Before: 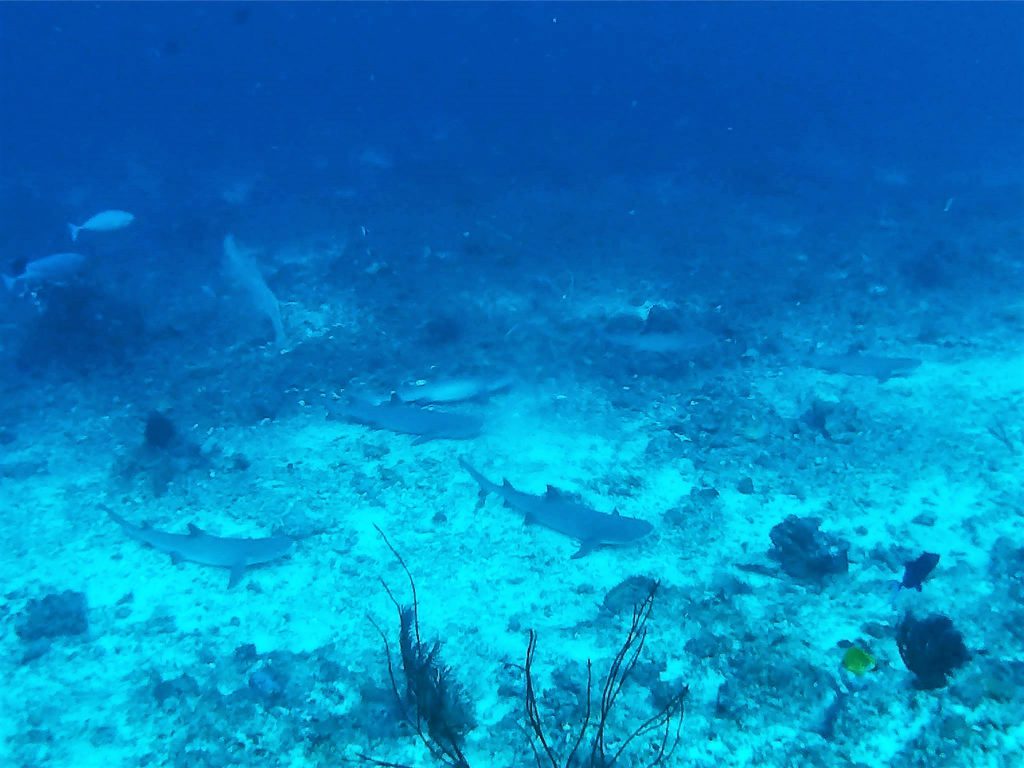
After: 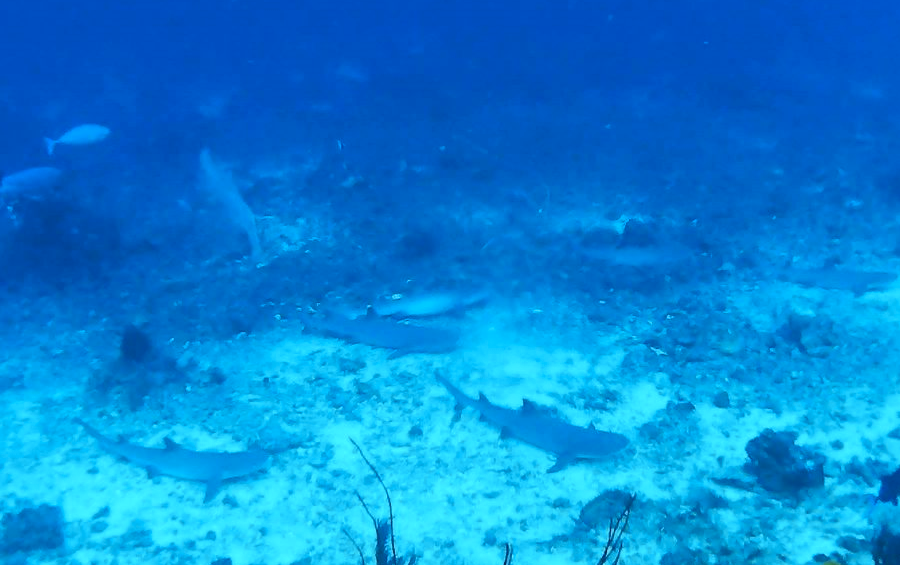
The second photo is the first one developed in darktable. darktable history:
crop and rotate: left 2.425%, top 11.305%, right 9.6%, bottom 15.08%
color contrast: green-magenta contrast 0.85, blue-yellow contrast 1.25, unbound 0
